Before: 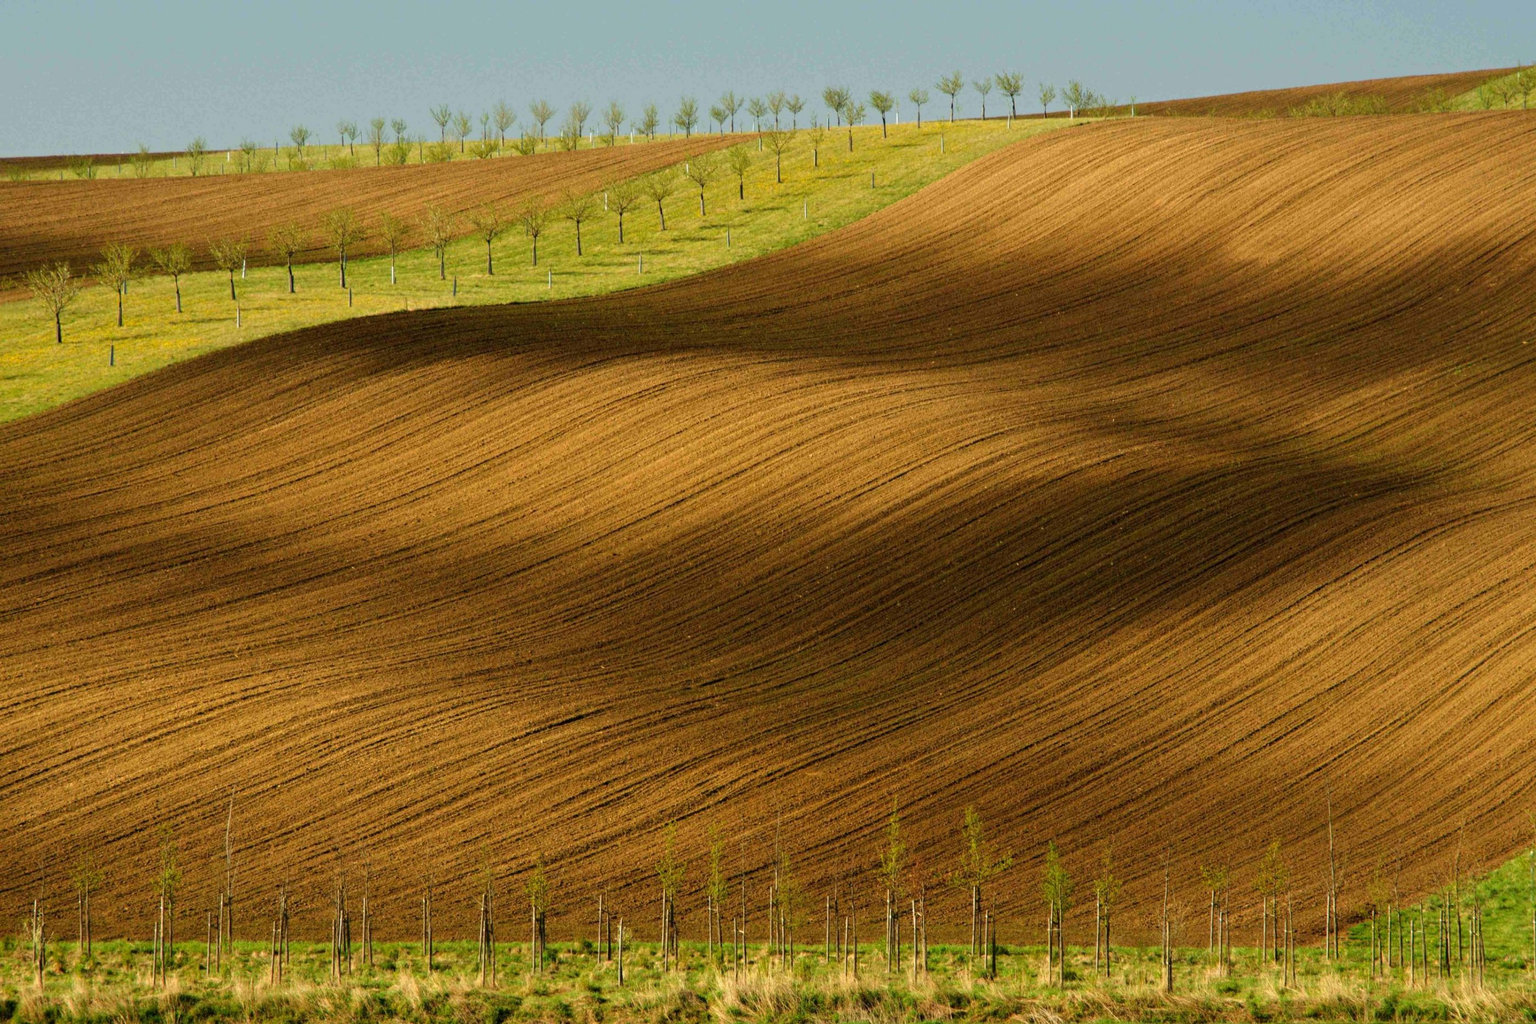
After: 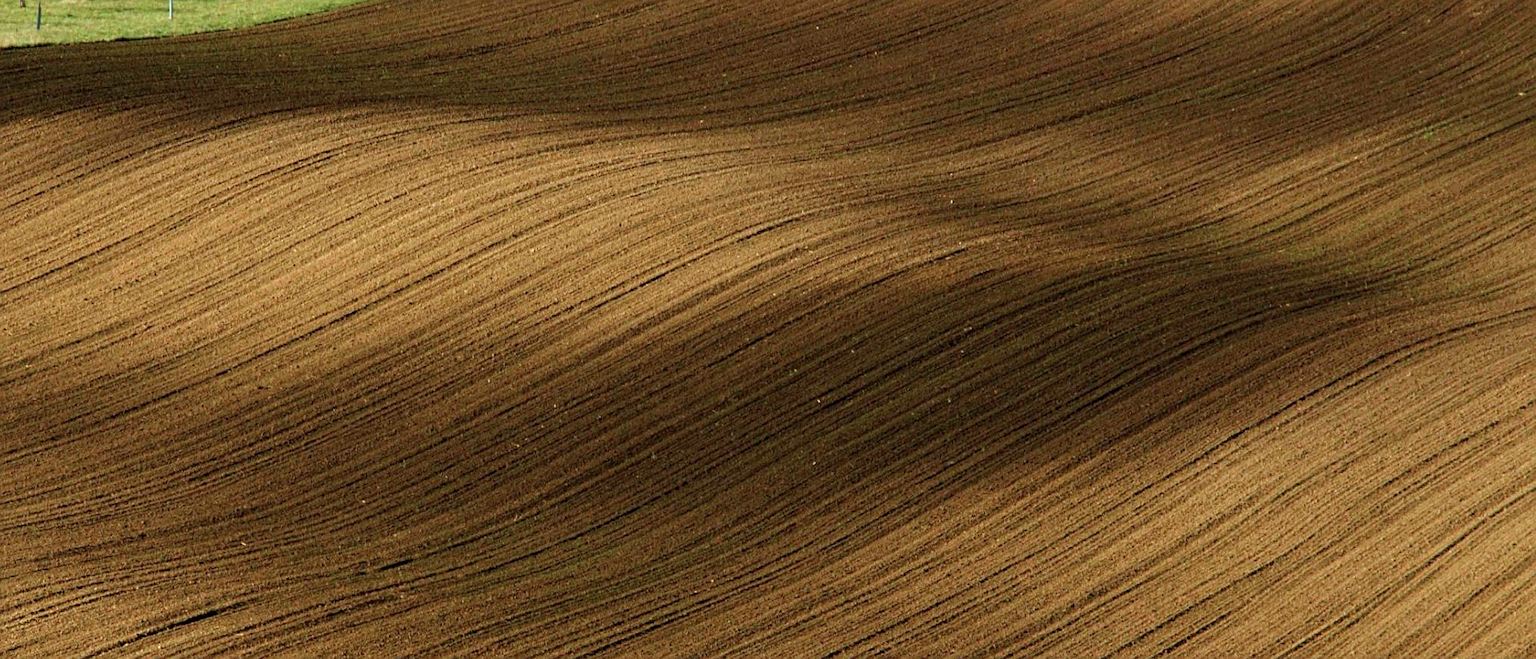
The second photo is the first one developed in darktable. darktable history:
sharpen: on, module defaults
color correction: highlights a* -9.05, highlights b* -22.89
crop and rotate: left 27.818%, top 26.856%, bottom 26.642%
